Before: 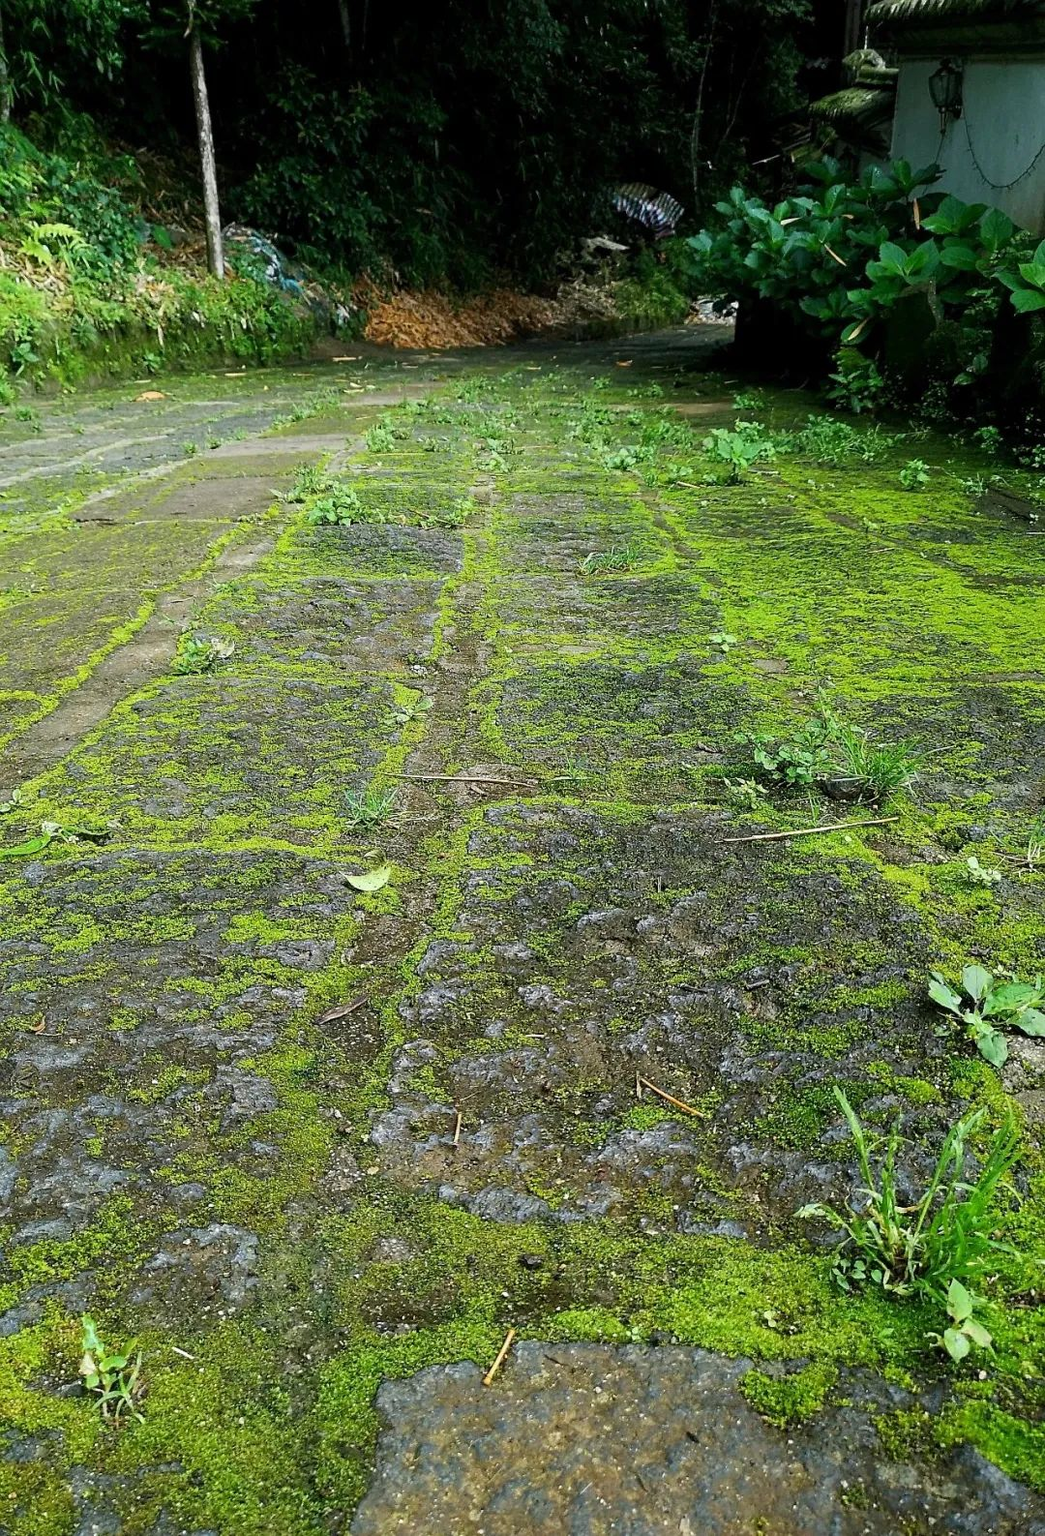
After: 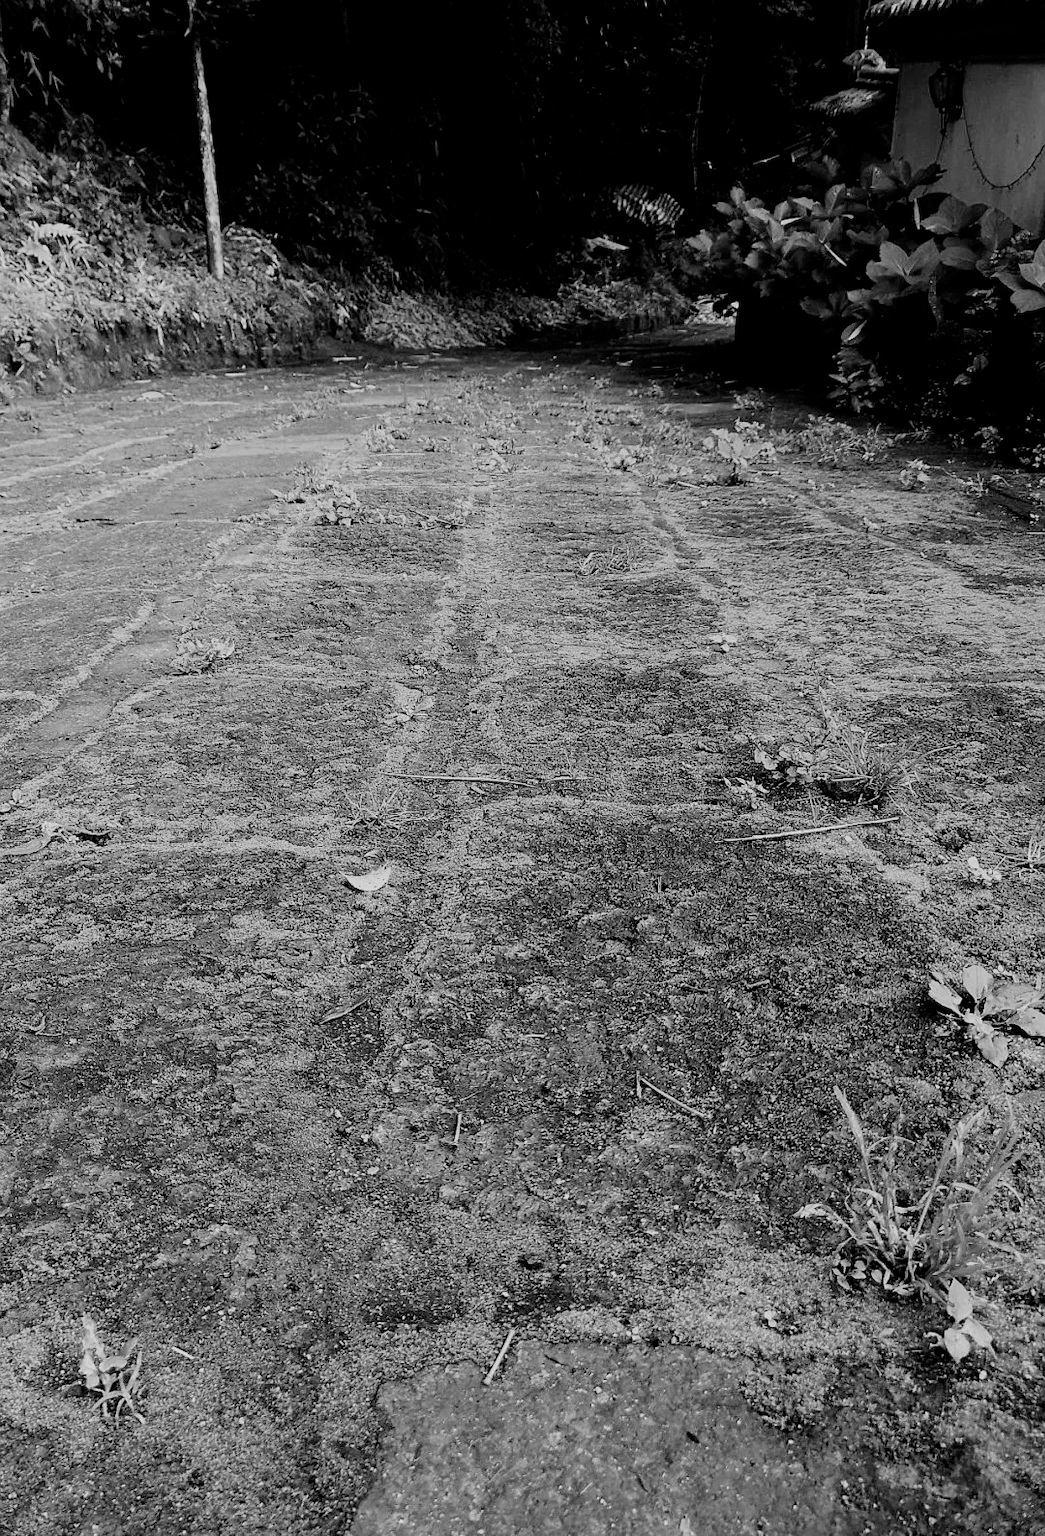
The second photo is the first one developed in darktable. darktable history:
monochrome: a 32, b 64, size 2.3
filmic rgb: black relative exposure -5 EV, hardness 2.88, contrast 1.1, highlights saturation mix -20%
